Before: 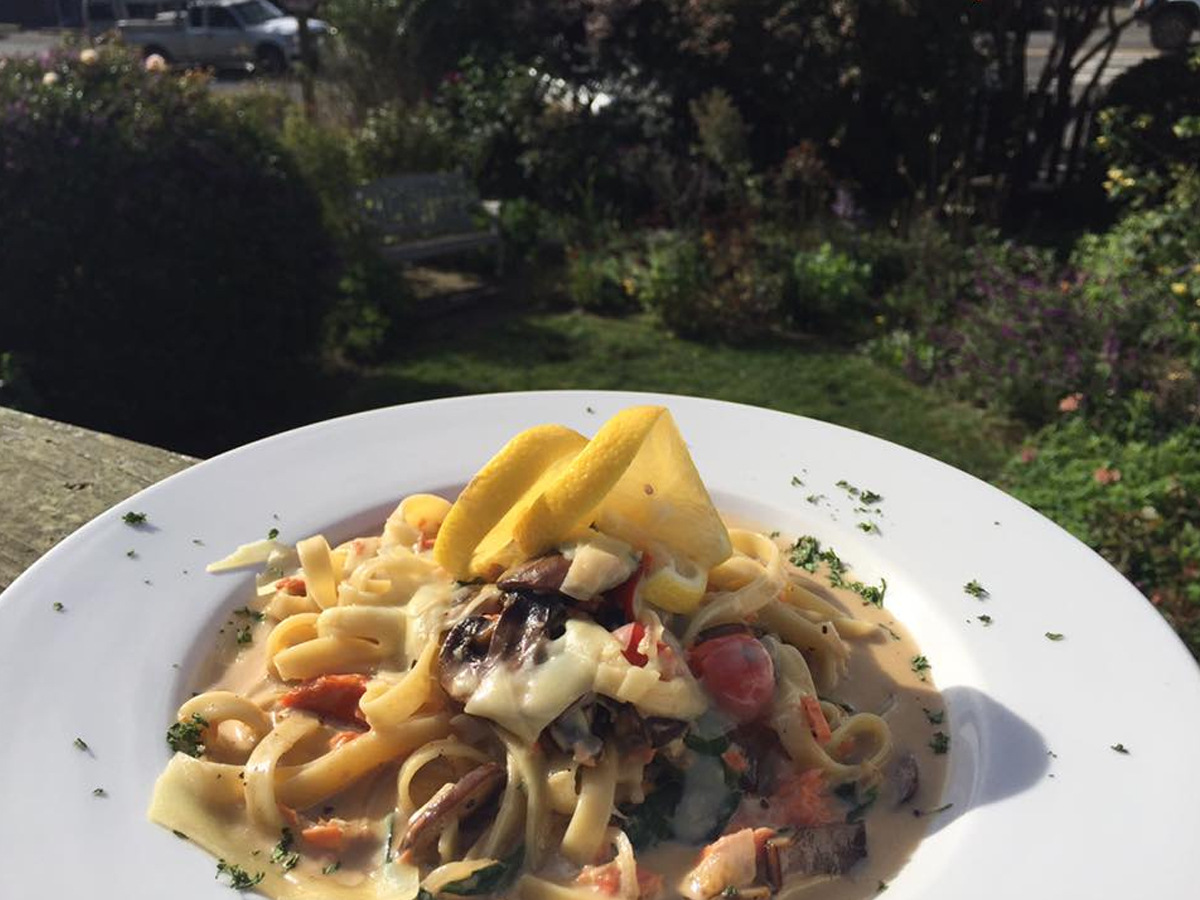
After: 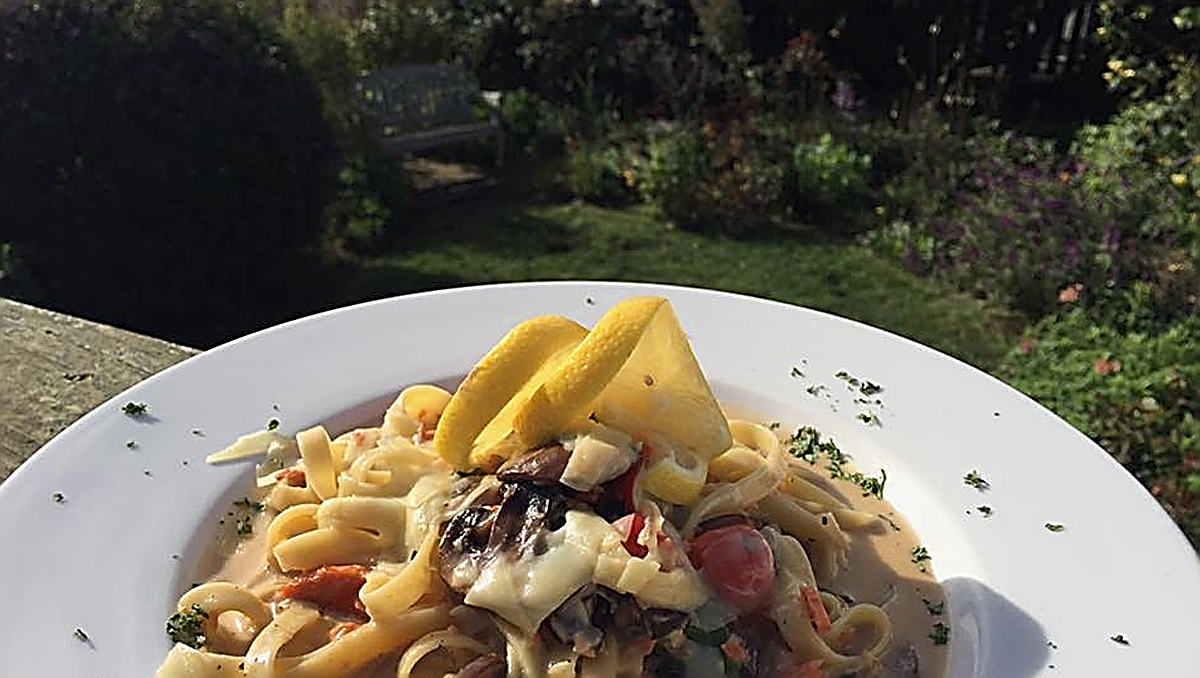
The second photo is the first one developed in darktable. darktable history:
crop and rotate: top 12.115%, bottom 12.531%
exposure: black level correction 0.002, exposure -0.102 EV, compensate highlight preservation false
sharpen: amount 1.855
color zones: curves: ch0 [(0.25, 0.5) (0.463, 0.627) (0.484, 0.637) (0.75, 0.5)], mix 28.07%
